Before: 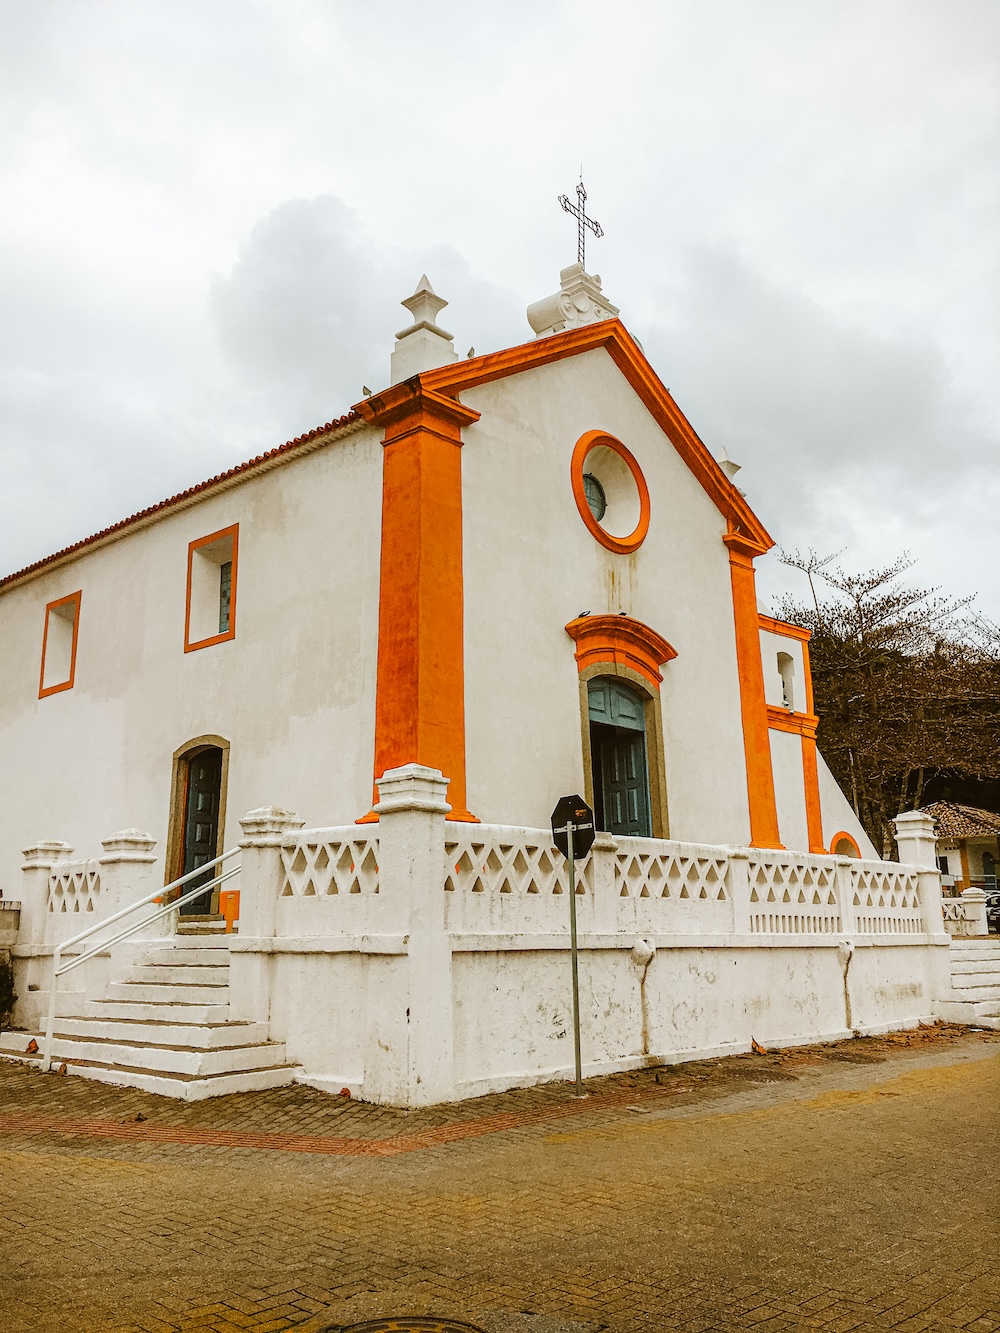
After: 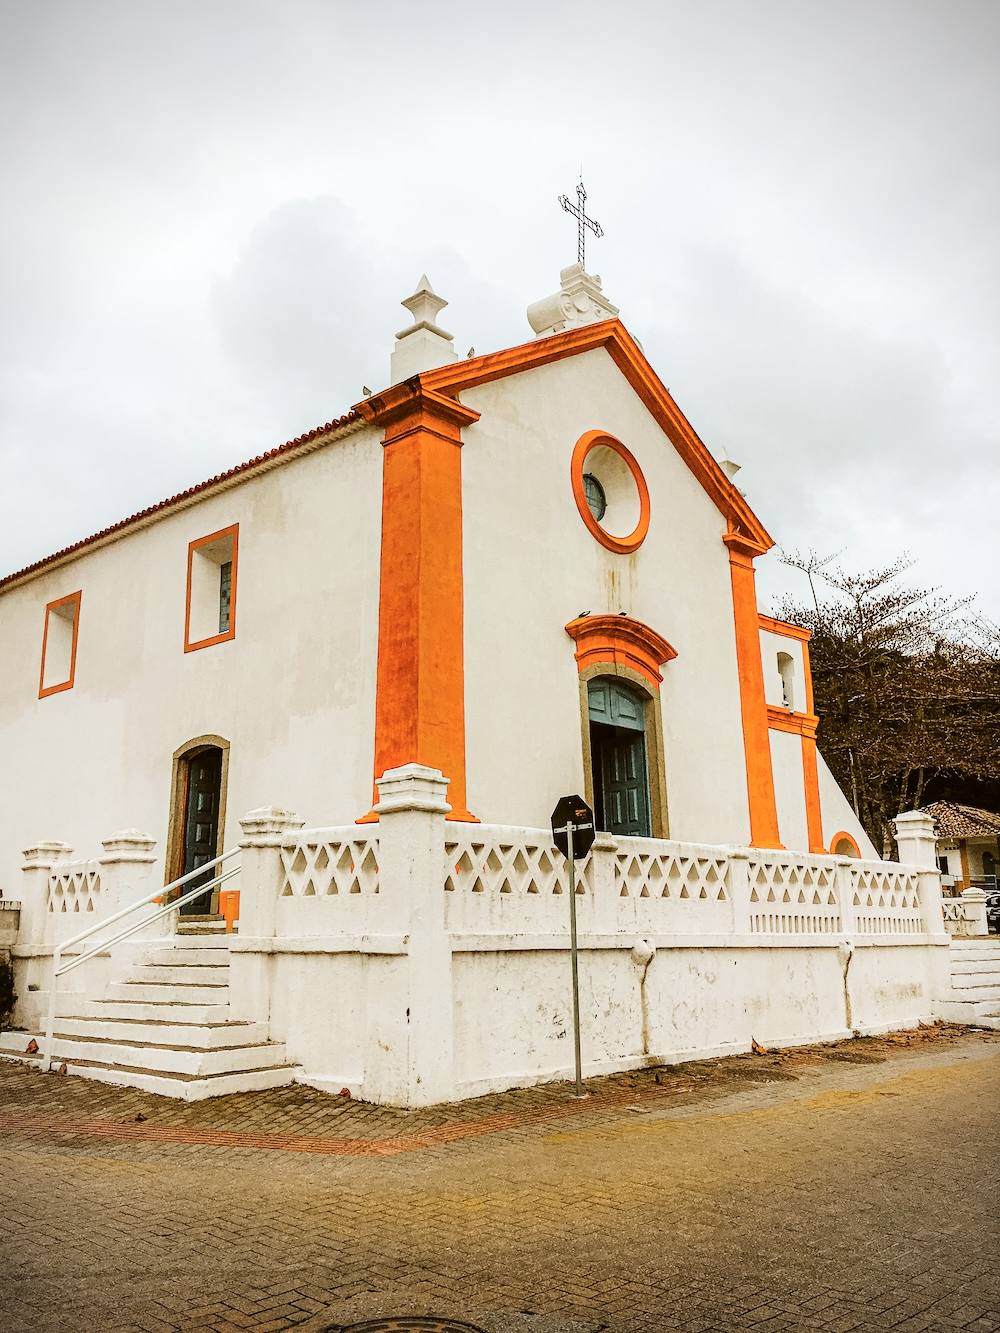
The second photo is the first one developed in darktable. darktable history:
tone curve: curves: ch0 [(0, 0) (0.004, 0.001) (0.133, 0.112) (0.325, 0.362) (0.832, 0.893) (1, 1)], color space Lab, independent channels, preserve colors none
vignetting: fall-off start 79.81%
